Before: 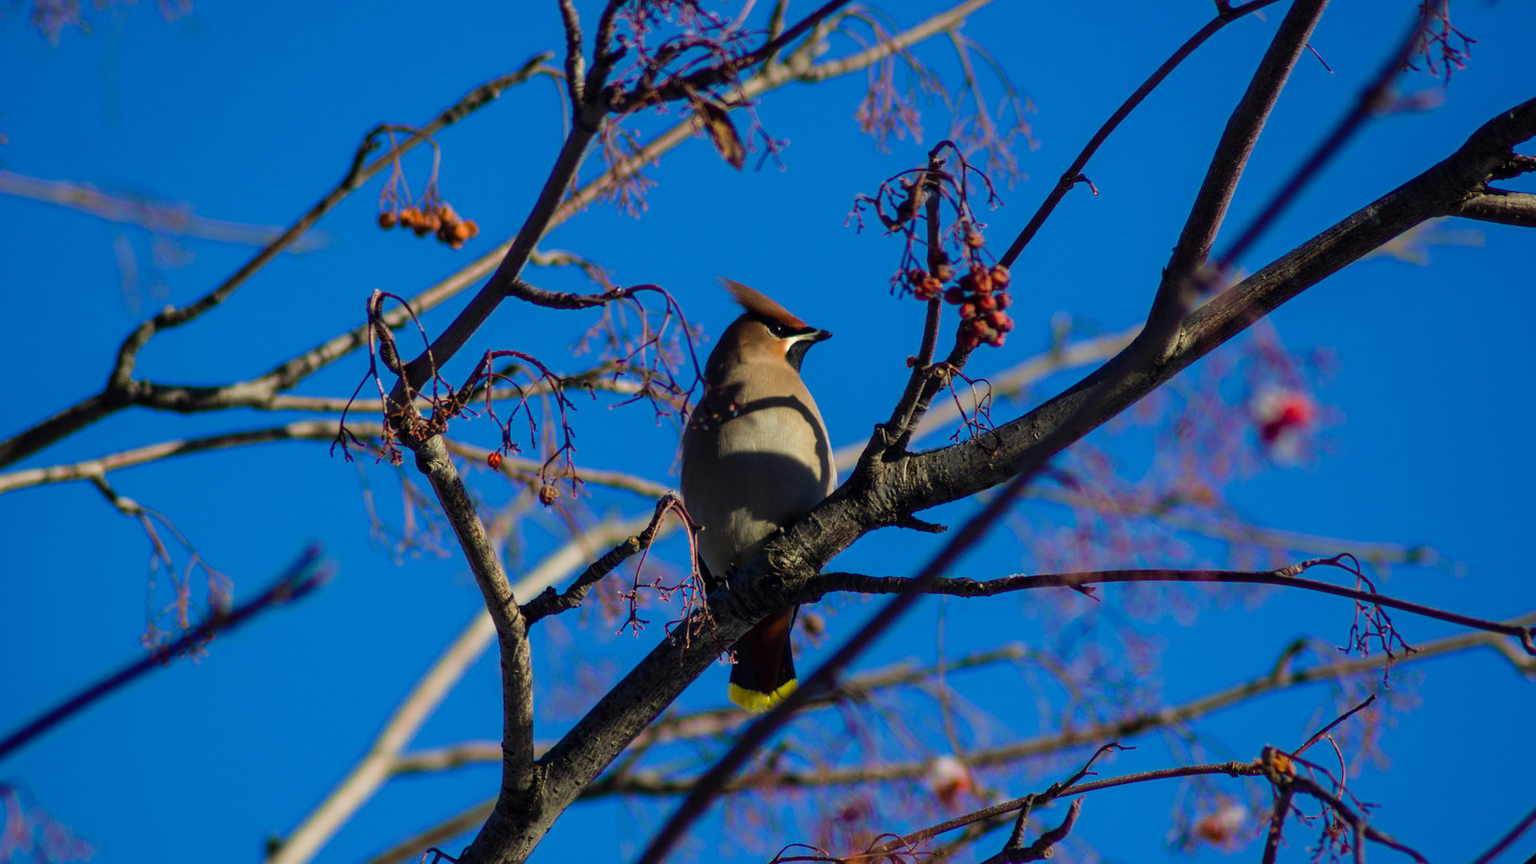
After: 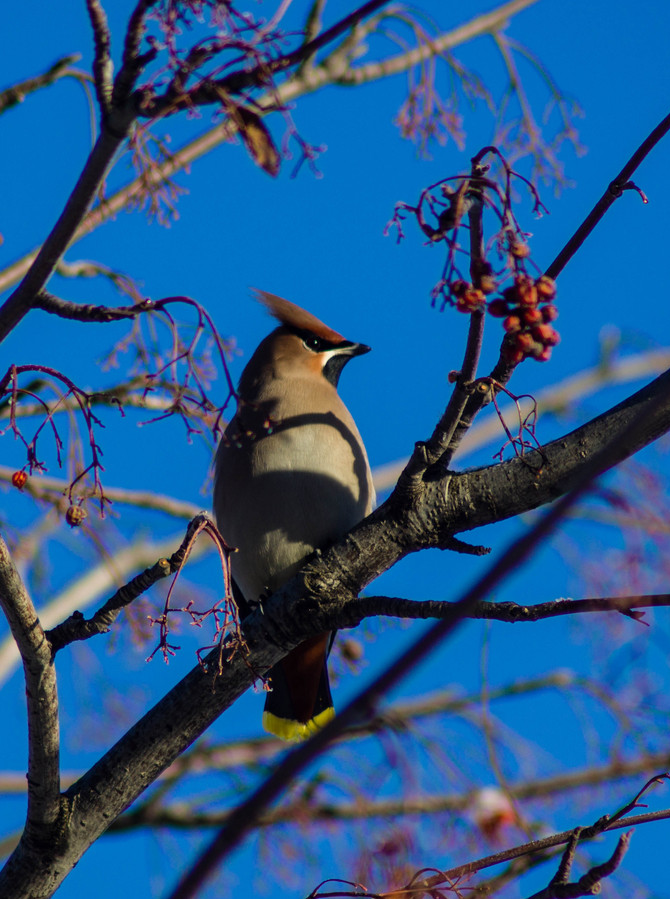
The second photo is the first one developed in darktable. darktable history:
crop: left 31.049%, right 27.07%
